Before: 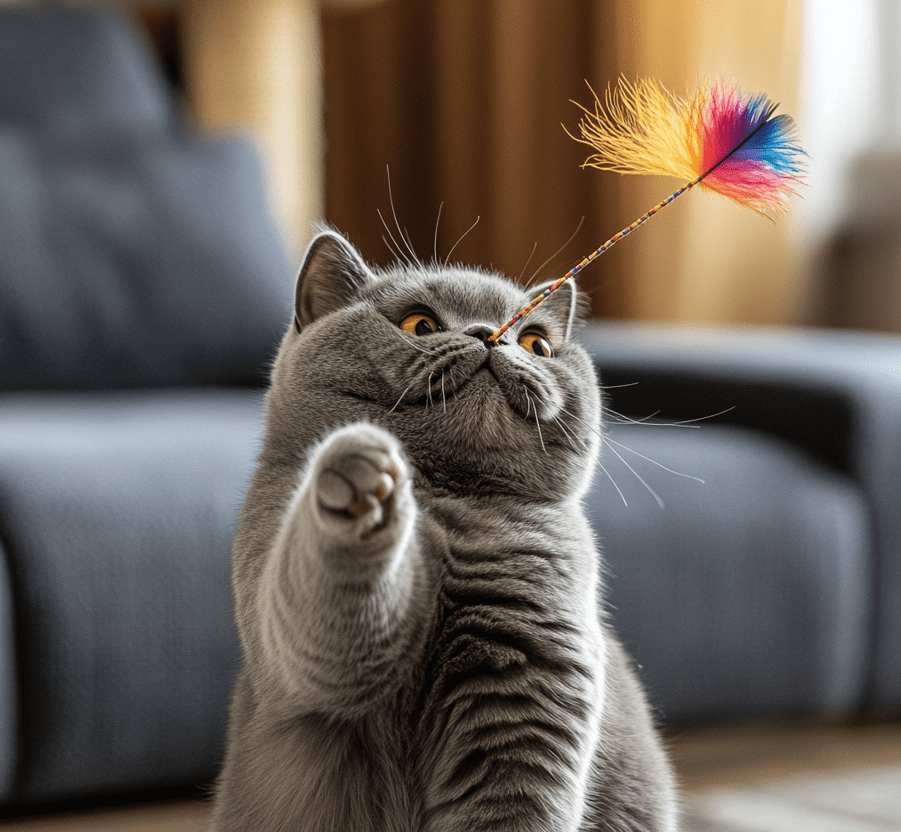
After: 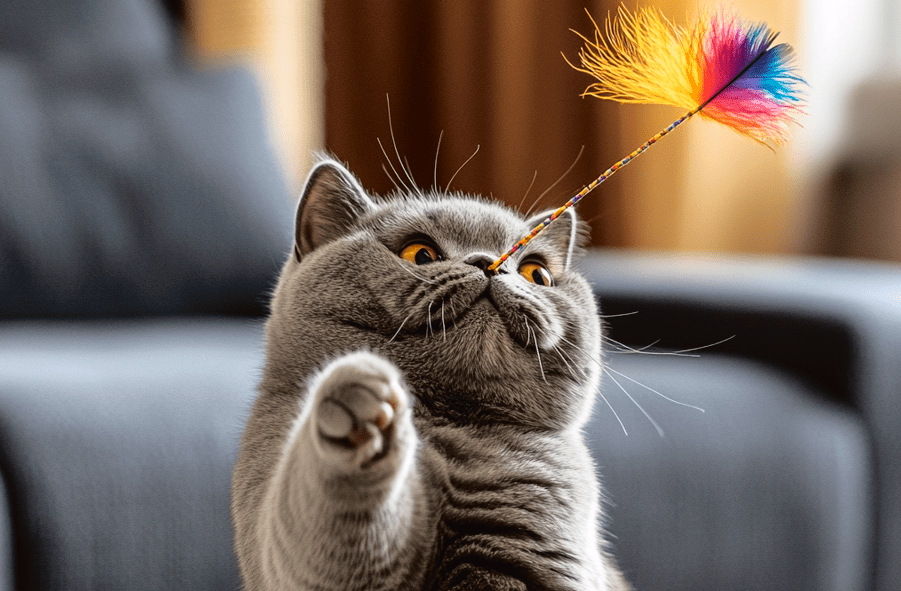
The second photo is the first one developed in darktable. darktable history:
crop and rotate: top 8.594%, bottom 20.272%
tone curve: curves: ch0 [(0, 0.013) (0.117, 0.081) (0.257, 0.259) (0.408, 0.45) (0.611, 0.64) (0.81, 0.857) (1, 1)]; ch1 [(0, 0) (0.287, 0.198) (0.501, 0.506) (0.56, 0.584) (0.715, 0.741) (0.976, 0.992)]; ch2 [(0, 0) (0.369, 0.362) (0.5, 0.5) (0.537, 0.547) (0.59, 0.603) (0.681, 0.754) (1, 1)], color space Lab, independent channels, preserve colors none
